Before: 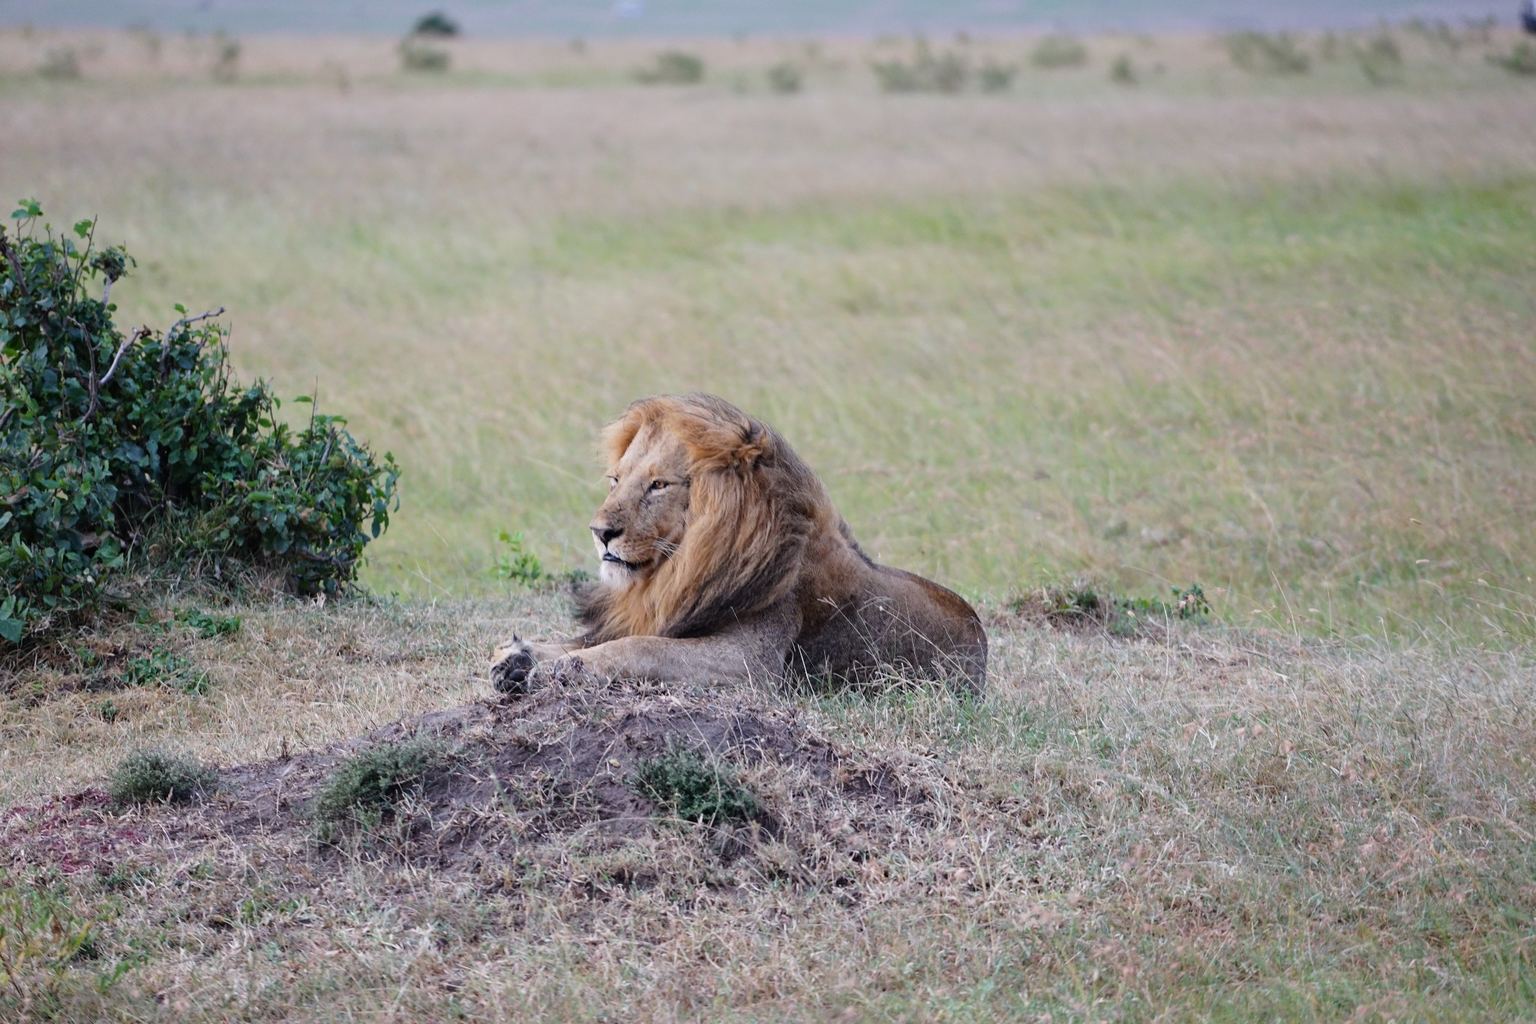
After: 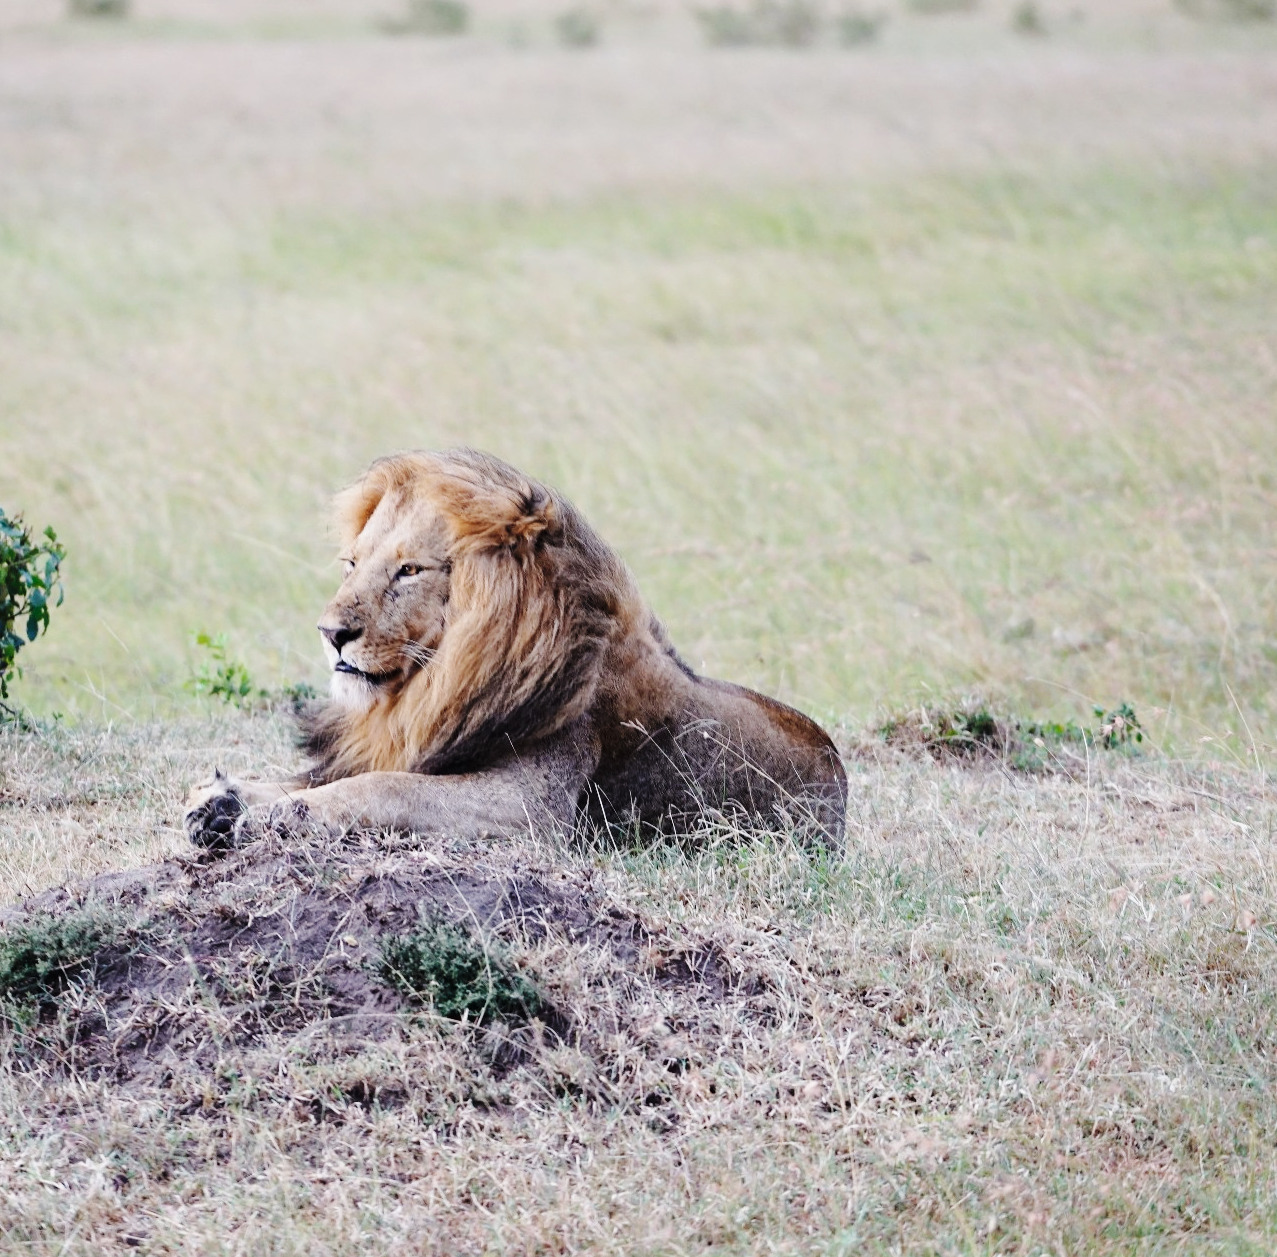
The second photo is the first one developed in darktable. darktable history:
base curve: curves: ch0 [(0, 0) (0.036, 0.025) (0.121, 0.166) (0.206, 0.329) (0.605, 0.79) (1, 1)], preserve colors none
crop and rotate: left 22.918%, top 5.629%, right 14.711%, bottom 2.247%
color correction: saturation 0.85
